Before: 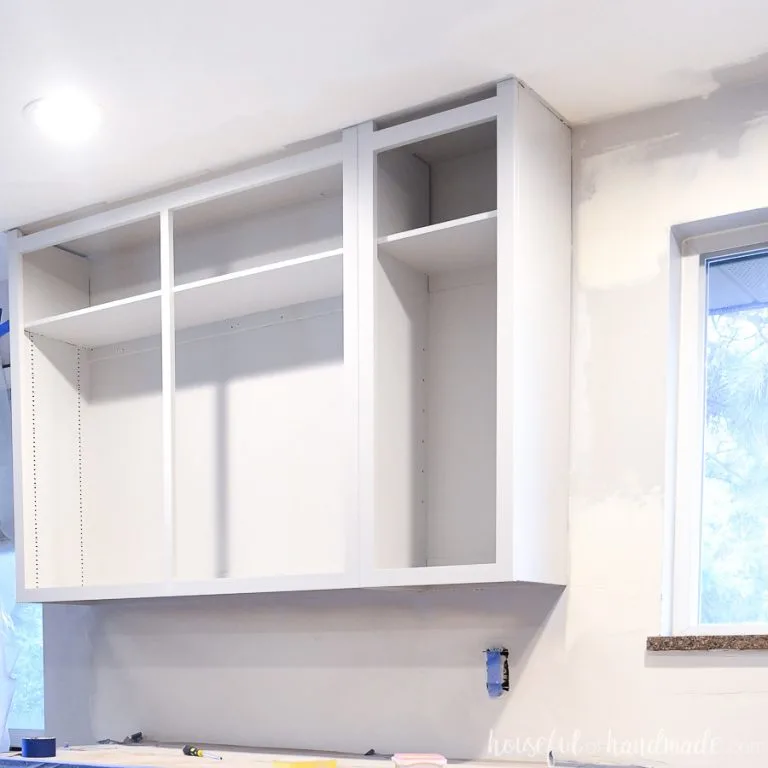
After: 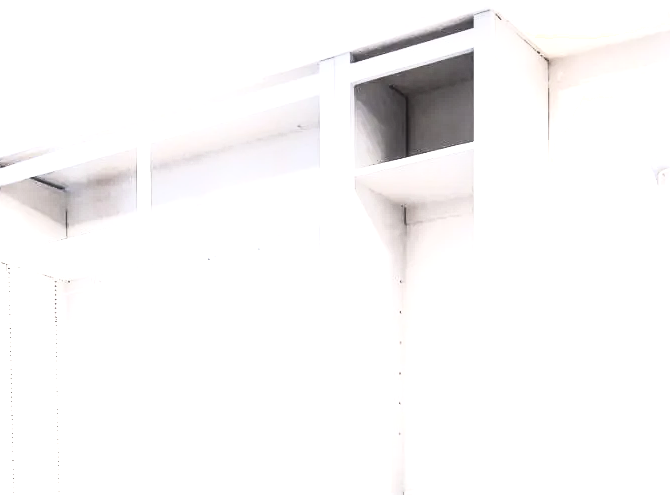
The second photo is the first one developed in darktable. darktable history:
crop: left 3.015%, top 8.969%, right 9.647%, bottom 26.457%
tone equalizer: -8 EV -1.08 EV, -7 EV -1.01 EV, -6 EV -0.867 EV, -5 EV -0.578 EV, -3 EV 0.578 EV, -2 EV 0.867 EV, -1 EV 1.01 EV, +0 EV 1.08 EV, edges refinement/feathering 500, mask exposure compensation -1.57 EV, preserve details no
shadows and highlights: shadows -62.32, white point adjustment -5.22, highlights 61.59
local contrast: detail 130%
